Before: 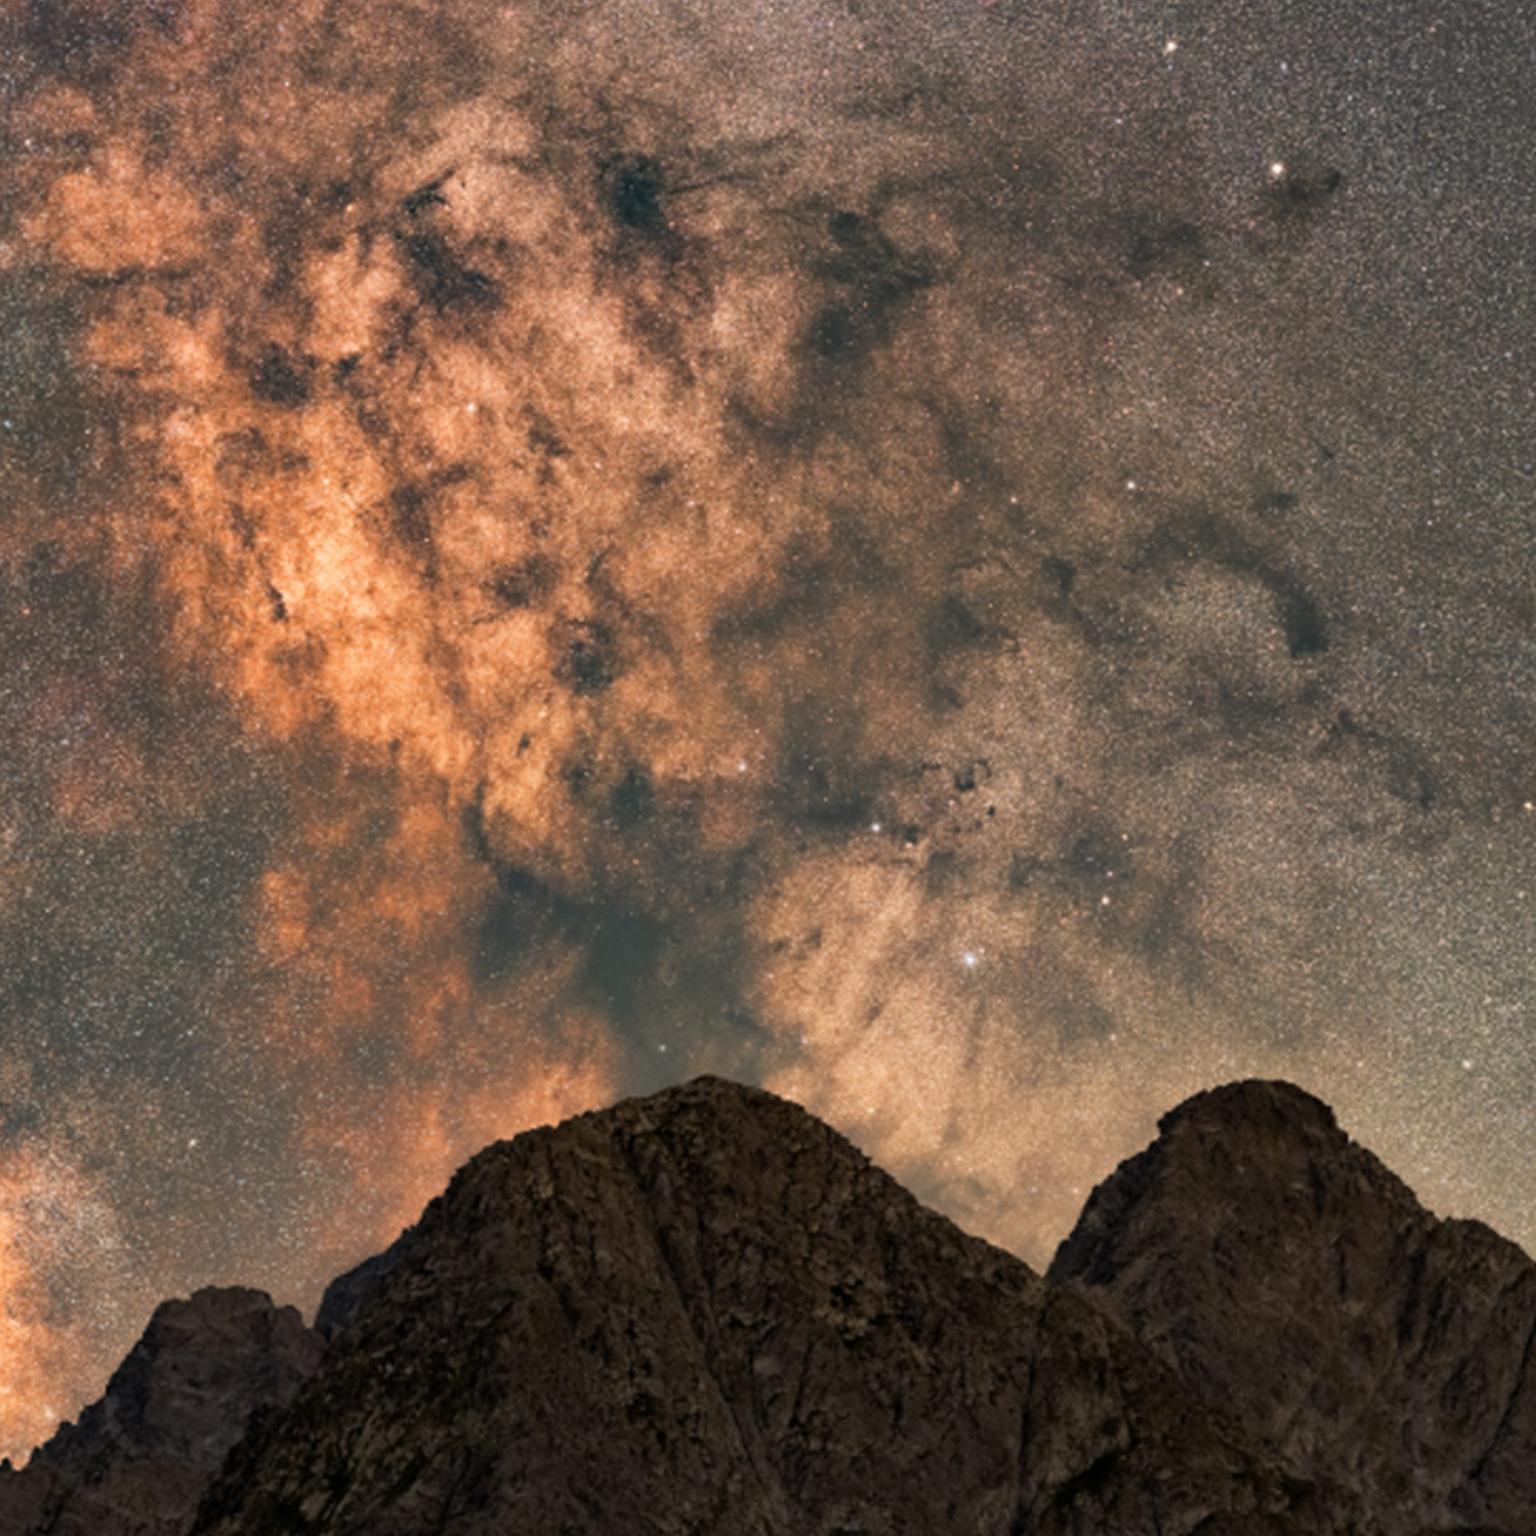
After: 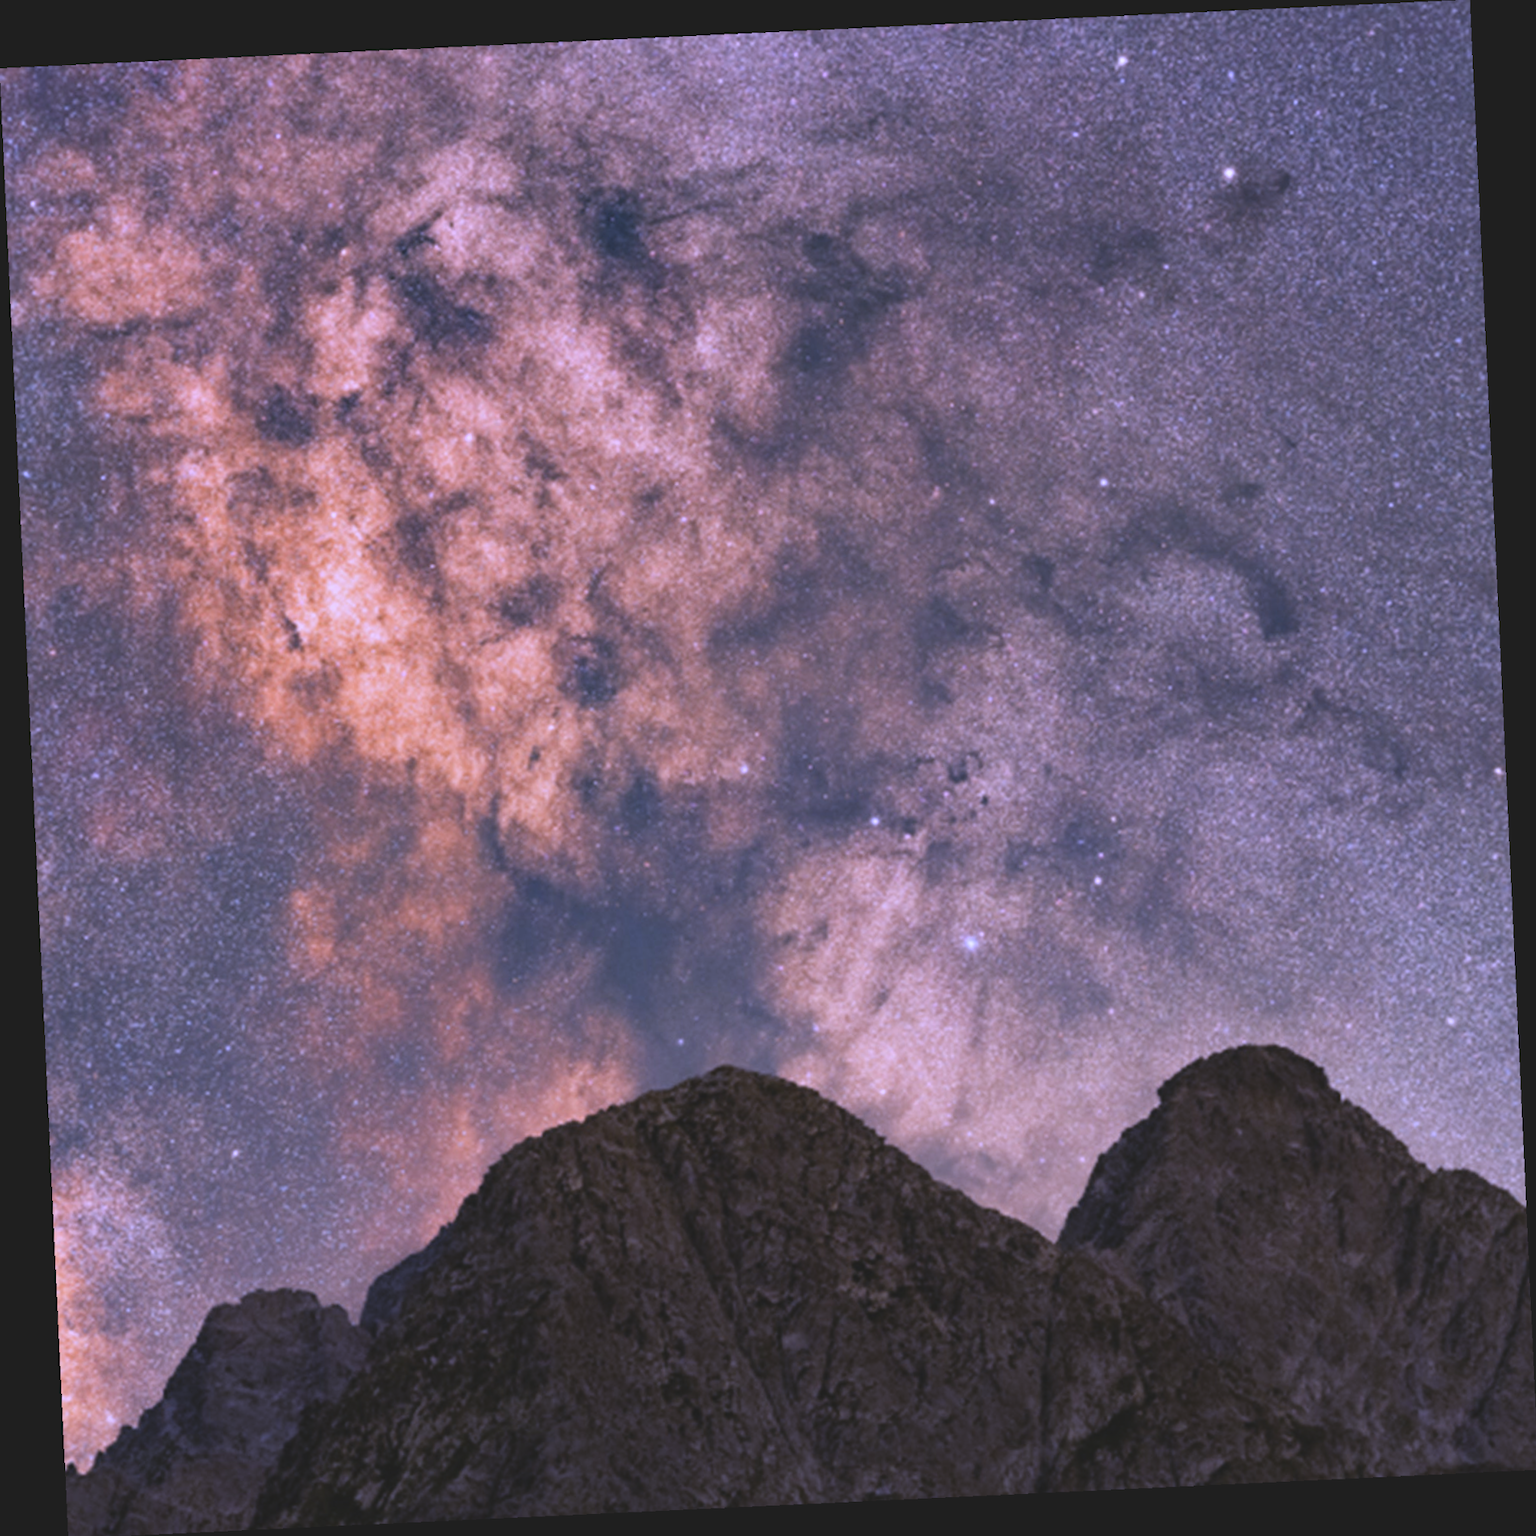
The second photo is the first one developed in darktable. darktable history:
rotate and perspective: rotation -3.18°, automatic cropping off
color balance: lift [1.01, 1, 1, 1], gamma [1.097, 1, 1, 1], gain [0.85, 1, 1, 1]
white balance: red 0.98, blue 1.61
crop and rotate: angle -0.5°
exposure: black level correction 0.001, compensate highlight preservation false
